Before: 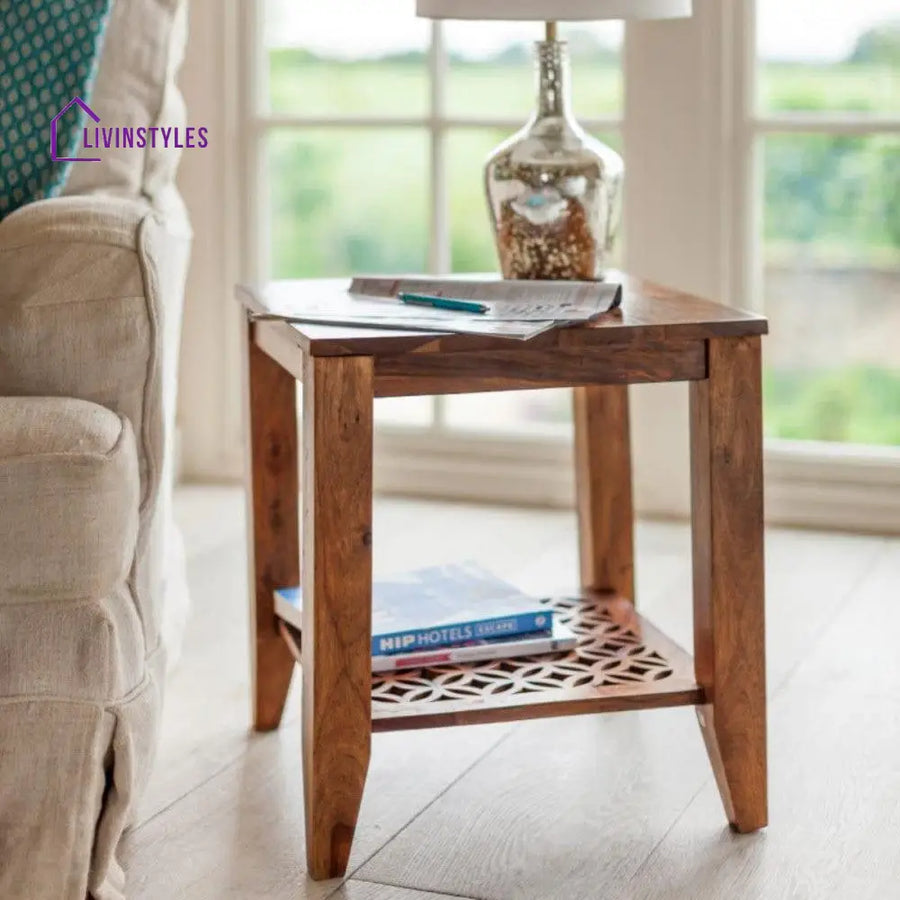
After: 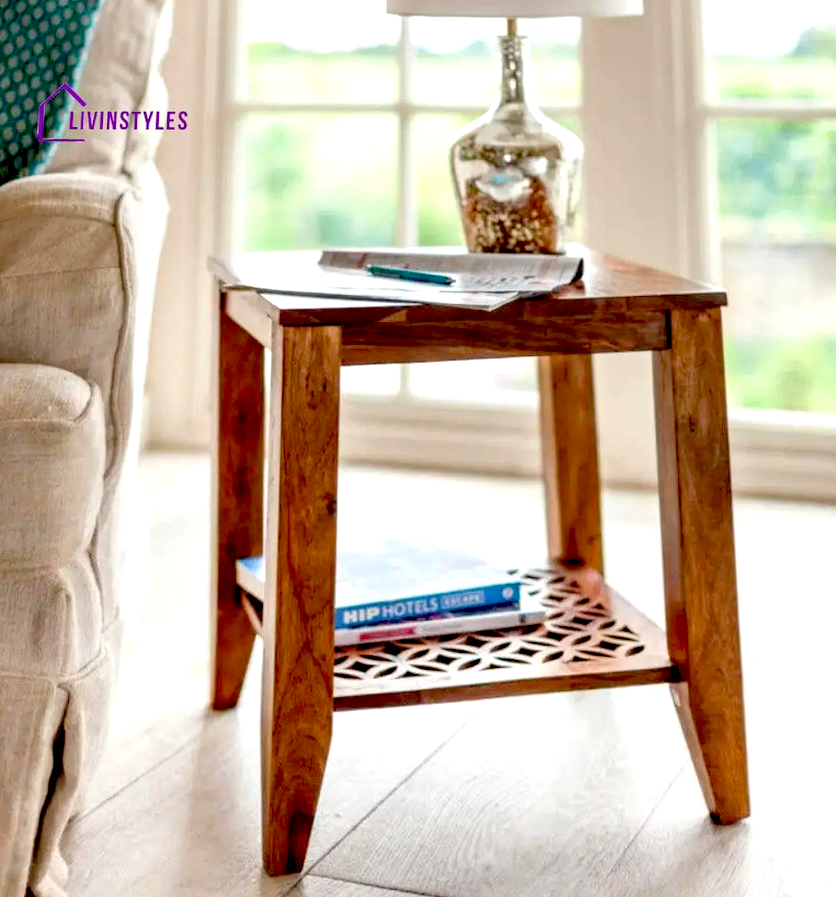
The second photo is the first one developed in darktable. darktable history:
rotate and perspective: rotation 0.215°, lens shift (vertical) -0.139, crop left 0.069, crop right 0.939, crop top 0.002, crop bottom 0.996
exposure: black level correction 0.04, exposure 0.5 EV, compensate highlight preservation false
